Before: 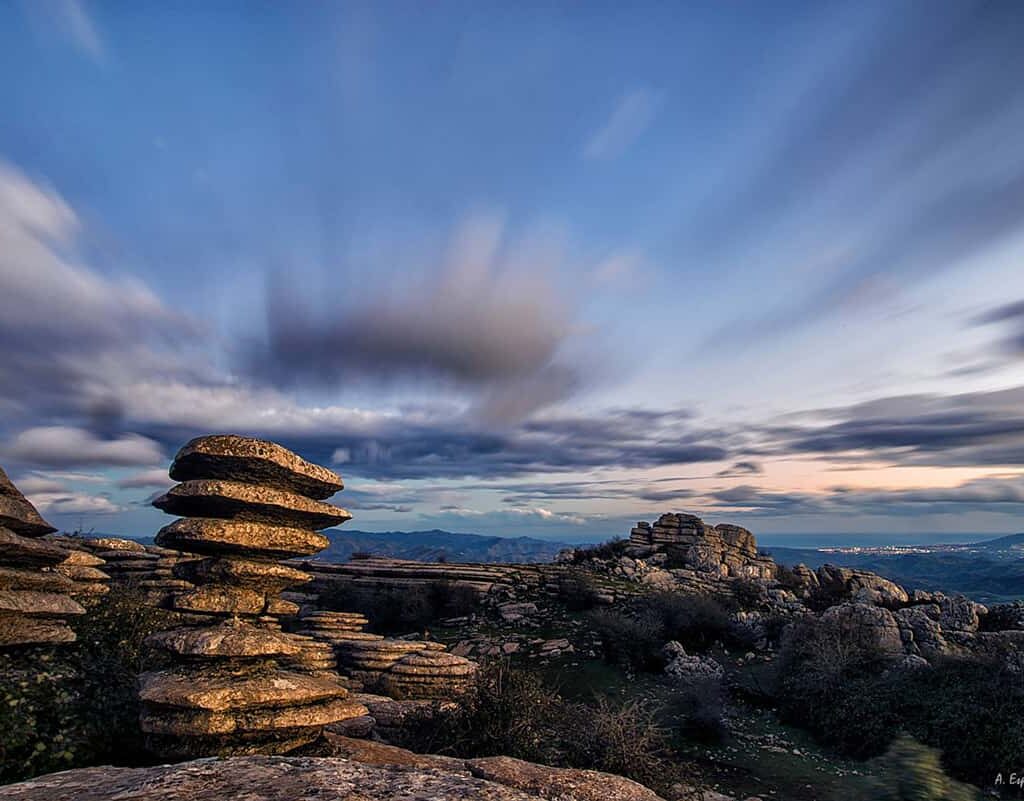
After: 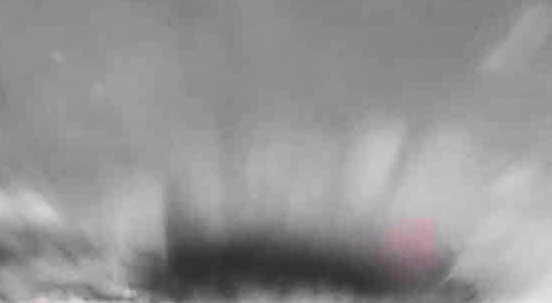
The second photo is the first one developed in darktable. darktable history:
exposure: compensate exposure bias true, compensate highlight preservation false
shadows and highlights: radius 116.89, shadows 41.82, highlights -61.97, soften with gaussian
contrast brightness saturation: contrast 0.146, brightness -0.01, saturation 0.098
tone equalizer: -8 EV -0.407 EV, -7 EV -0.398 EV, -6 EV -0.372 EV, -5 EV -0.195 EV, -3 EV 0.237 EV, -2 EV 0.332 EV, -1 EV 0.38 EV, +0 EV 0.446 EV
tone curve: curves: ch0 [(0, 0) (0.126, 0.086) (0.338, 0.307) (0.494, 0.531) (0.703, 0.762) (1, 1)]; ch1 [(0, 0) (0.346, 0.324) (0.45, 0.426) (0.5, 0.5) (0.522, 0.517) (0.55, 0.578) (1, 1)]; ch2 [(0, 0) (0.44, 0.424) (0.501, 0.499) (0.554, 0.554) (0.622, 0.667) (0.707, 0.746) (1, 1)], color space Lab, linked channels, preserve colors none
haze removal: compatibility mode true, adaptive false
crop: left 10.04%, top 10.744%, right 36.034%, bottom 51.408%
color zones: curves: ch1 [(0, 0.831) (0.08, 0.771) (0.157, 0.268) (0.241, 0.207) (0.562, -0.005) (0.714, -0.013) (0.876, 0.01) (1, 0.831)]
